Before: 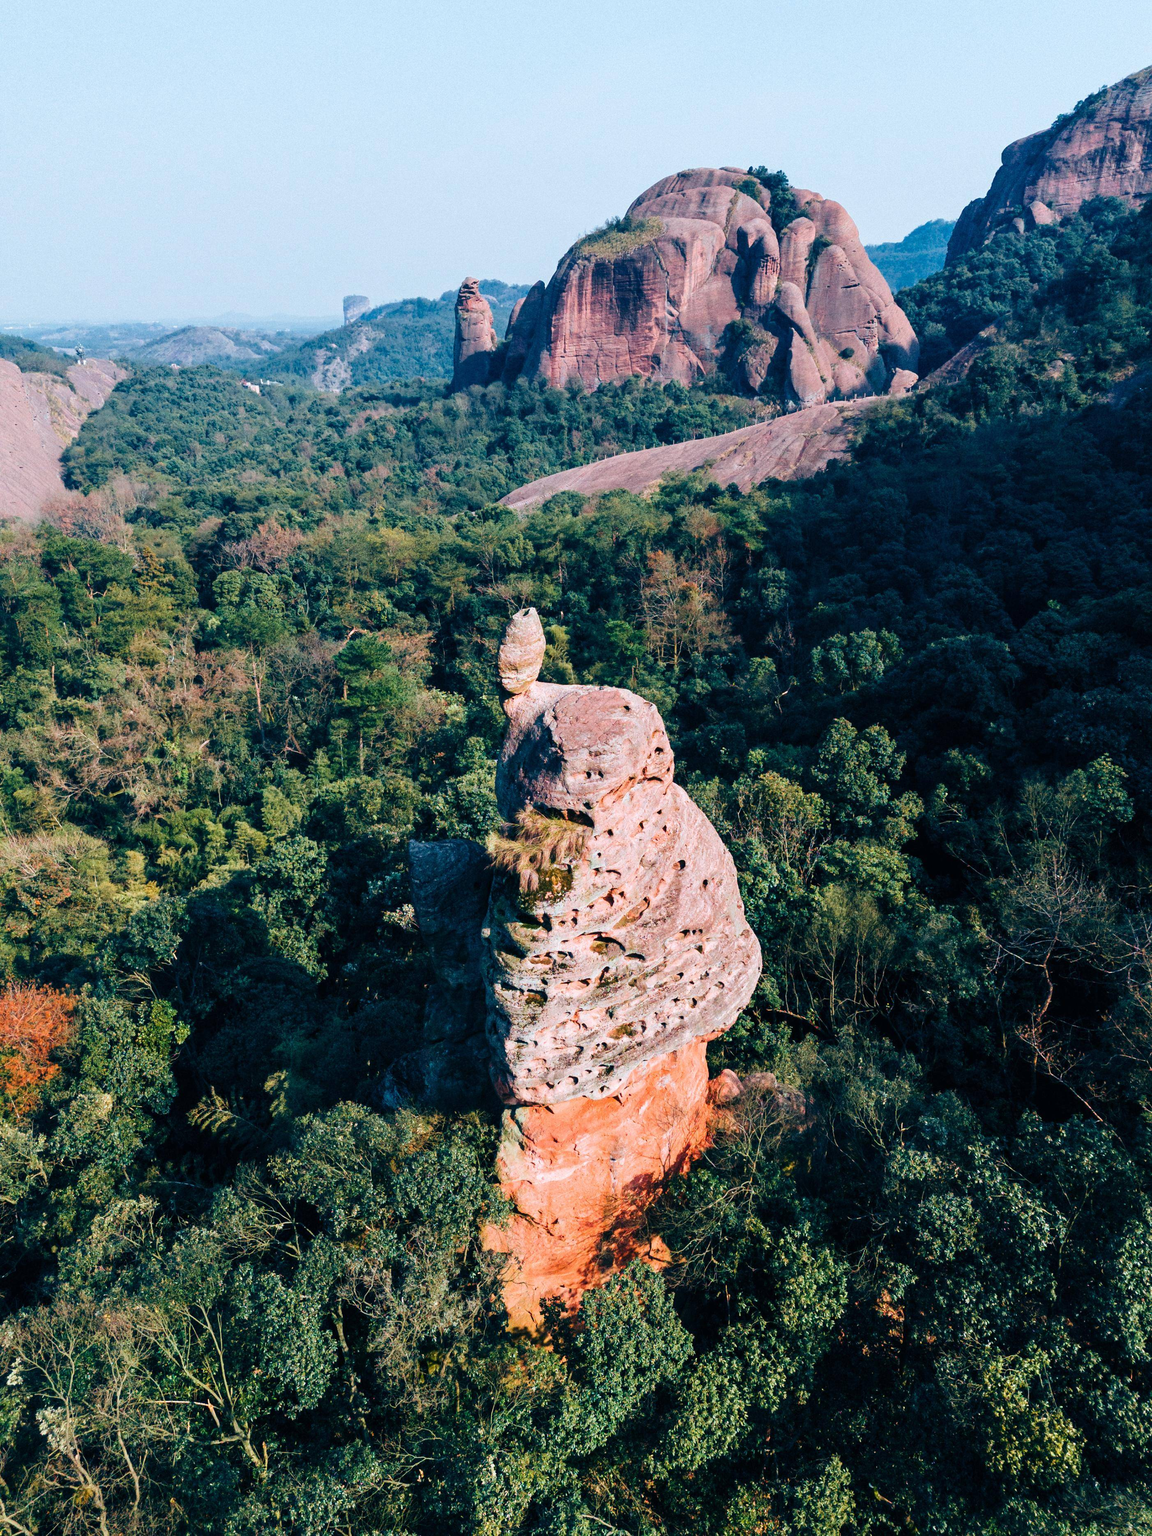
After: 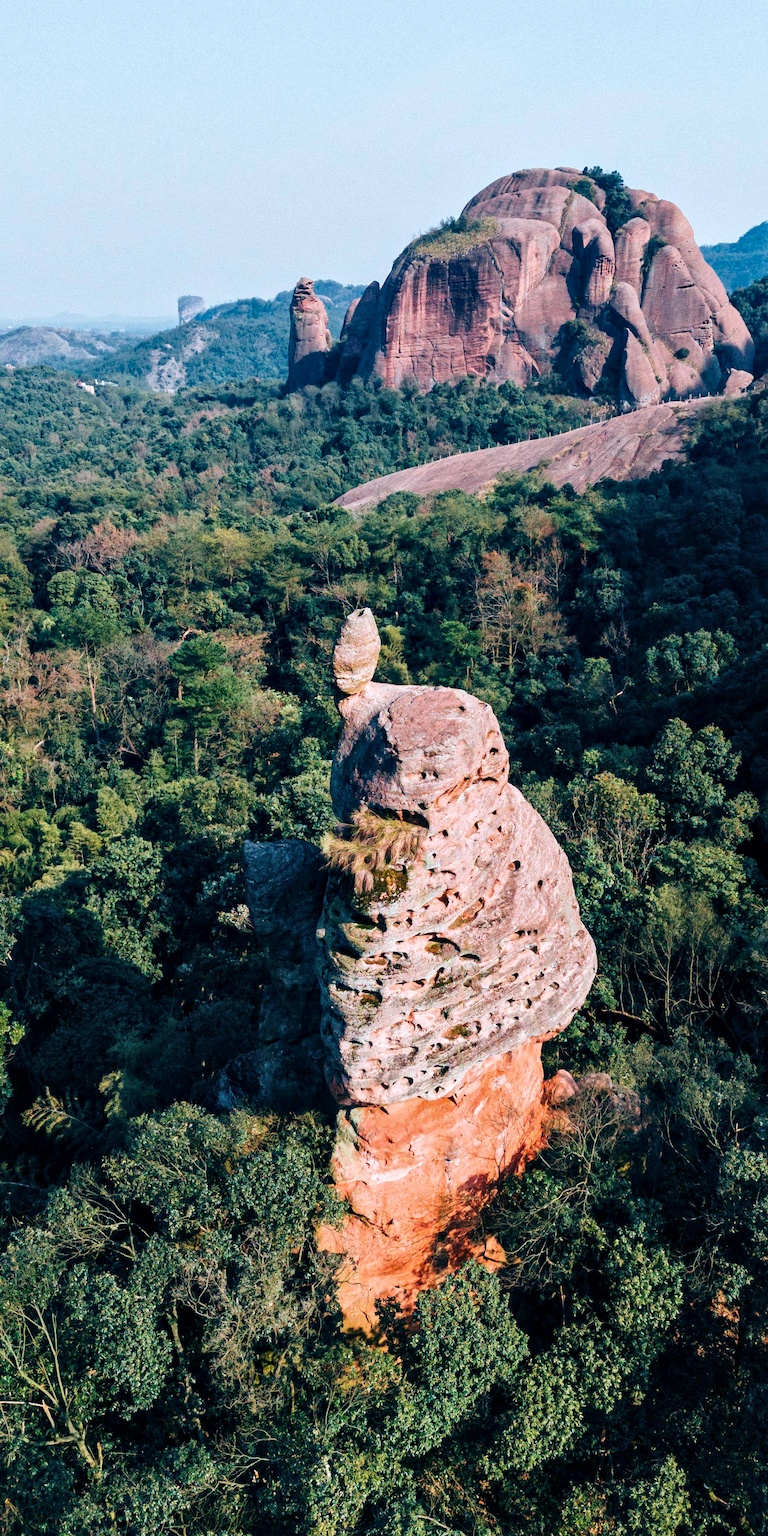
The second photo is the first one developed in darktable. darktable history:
crop and rotate: left 14.384%, right 18.95%
local contrast: mode bilateral grid, contrast 21, coarseness 50, detail 132%, midtone range 0.2
